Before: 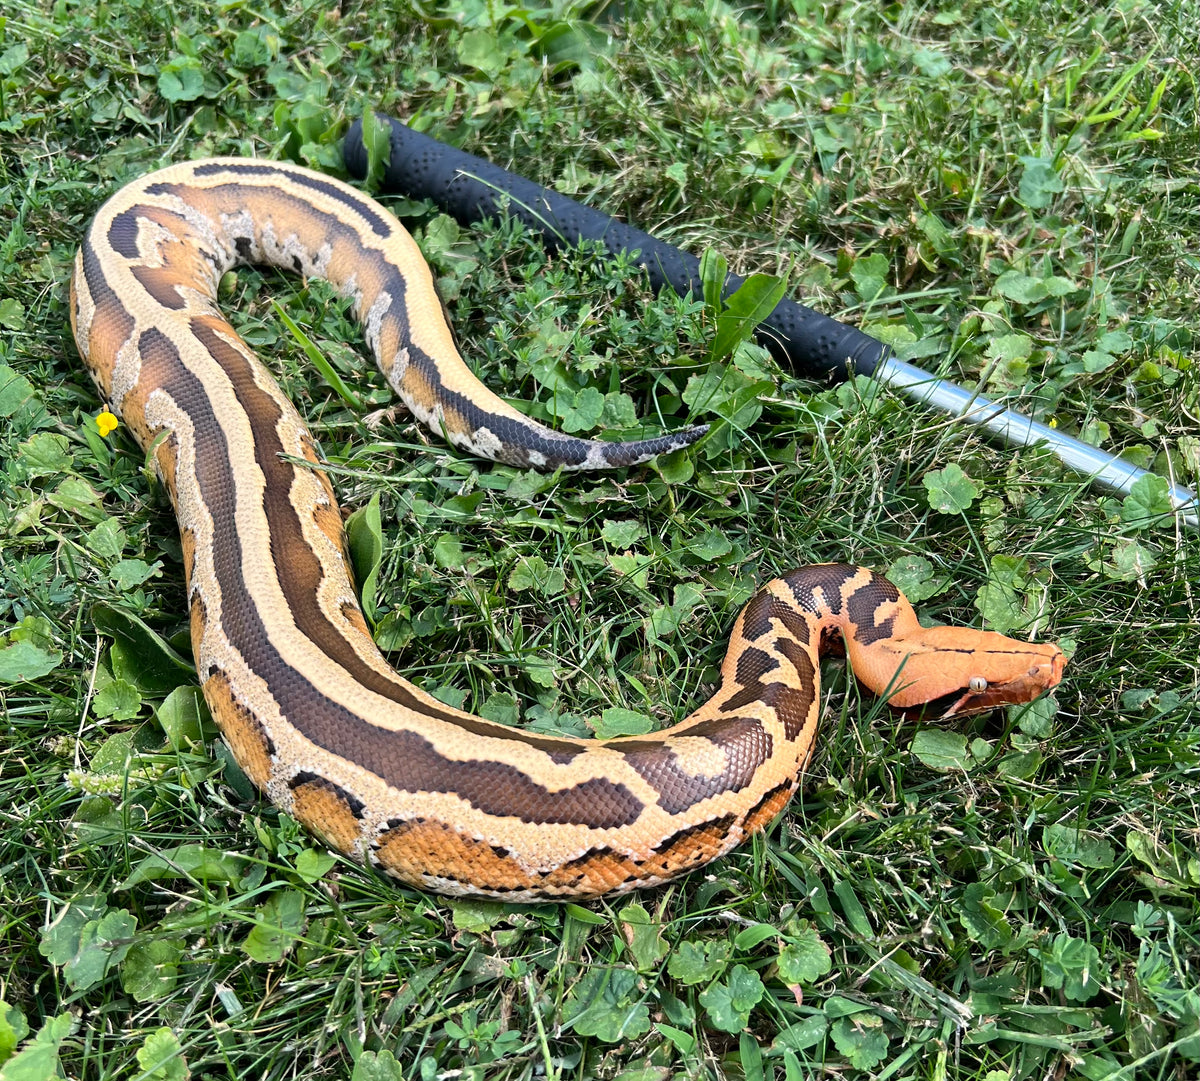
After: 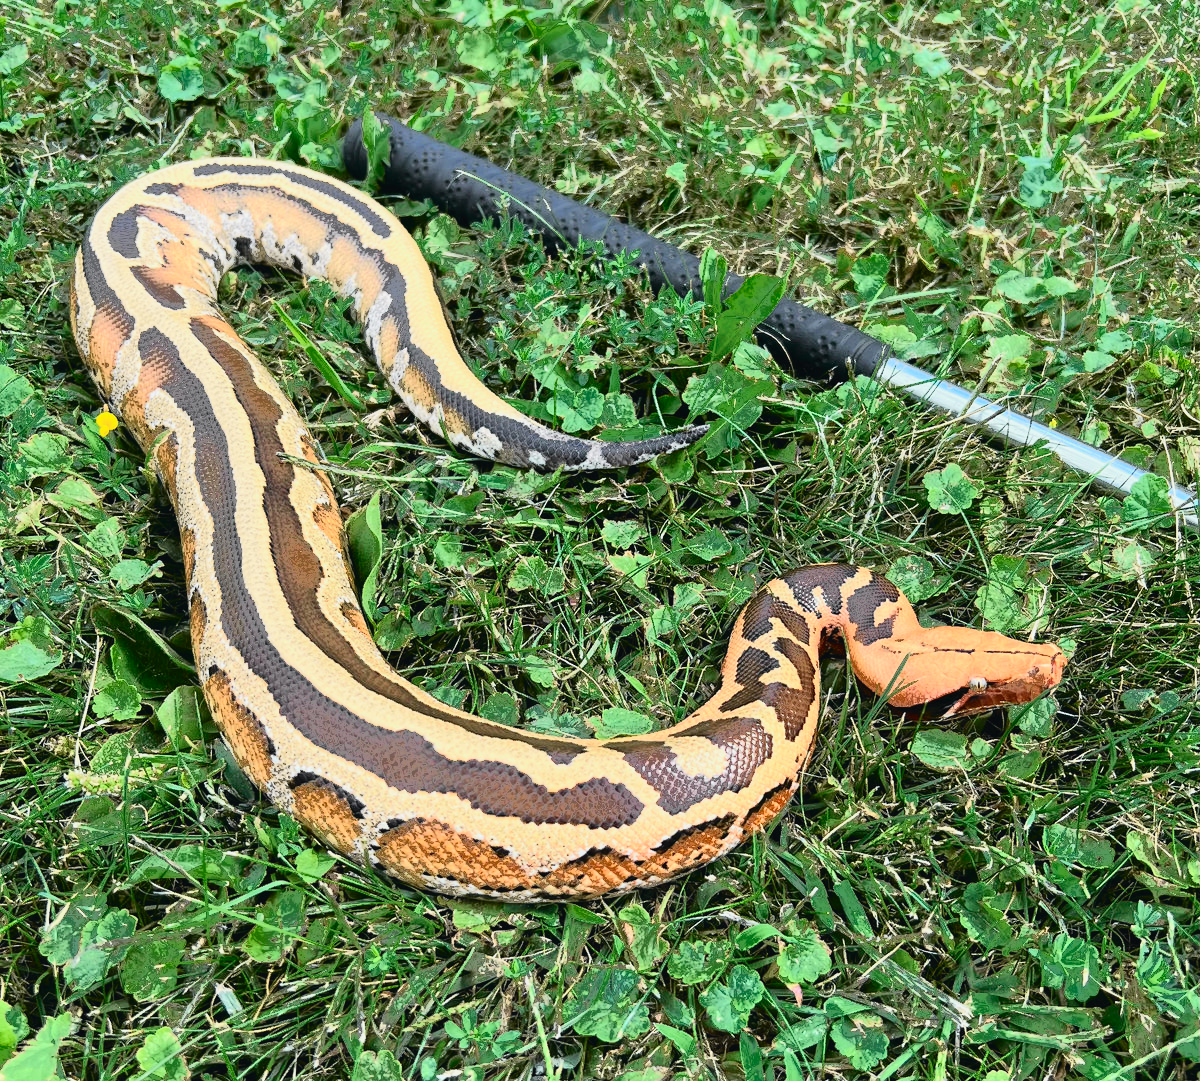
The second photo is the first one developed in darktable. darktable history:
tone curve: curves: ch0 [(0, 0.026) (0.104, 0.1) (0.233, 0.262) (0.398, 0.507) (0.498, 0.621) (0.65, 0.757) (0.835, 0.883) (1, 0.961)]; ch1 [(0, 0) (0.346, 0.307) (0.408, 0.369) (0.453, 0.457) (0.482, 0.476) (0.502, 0.498) (0.521, 0.507) (0.553, 0.554) (0.638, 0.646) (0.693, 0.727) (1, 1)]; ch2 [(0, 0) (0.366, 0.337) (0.434, 0.46) (0.485, 0.494) (0.5, 0.494) (0.511, 0.508) (0.537, 0.55) (0.579, 0.599) (0.663, 0.67) (1, 1)], color space Lab, independent channels, preserve colors none
fill light: exposure -0.73 EV, center 0.69, width 2.2
